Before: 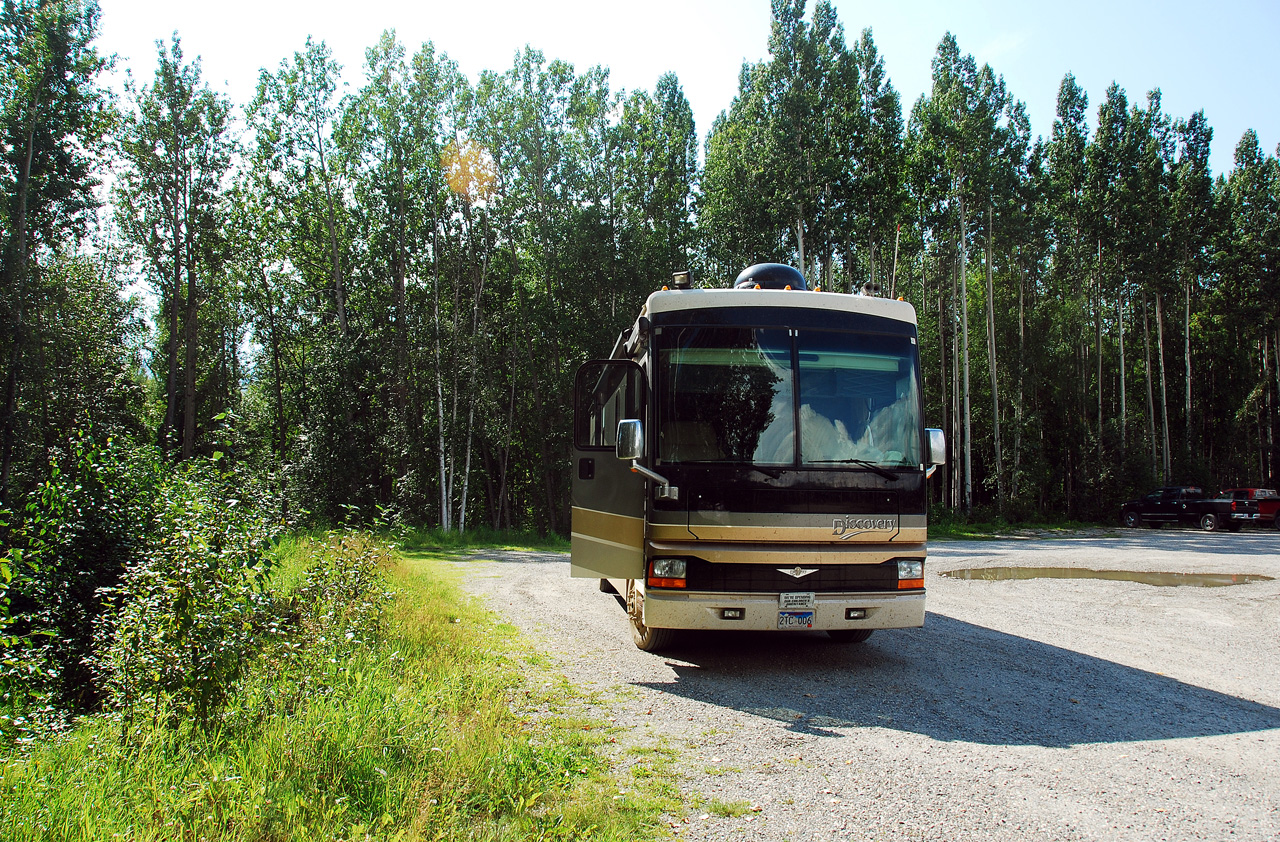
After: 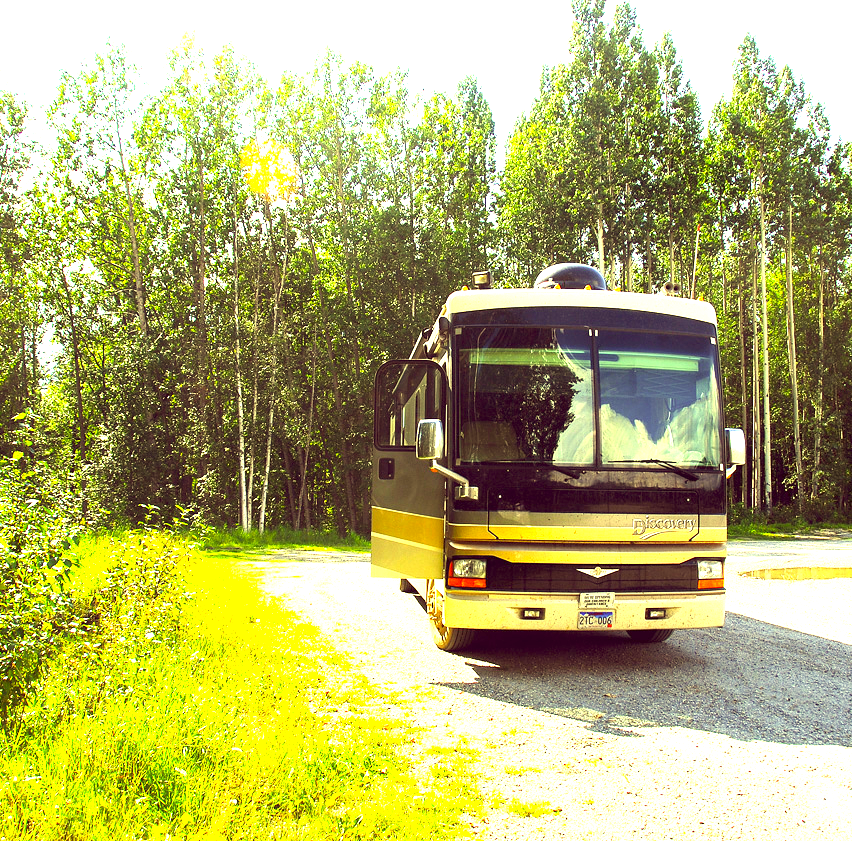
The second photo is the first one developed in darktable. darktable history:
crop and rotate: left 15.626%, right 17.778%
exposure: black level correction 0, exposure 1.2 EV, compensate exposure bias true, compensate highlight preservation false
color correction: highlights a* -0.378, highlights b* 39.78, shadows a* 9.75, shadows b* -0.686
tone equalizer: on, module defaults
